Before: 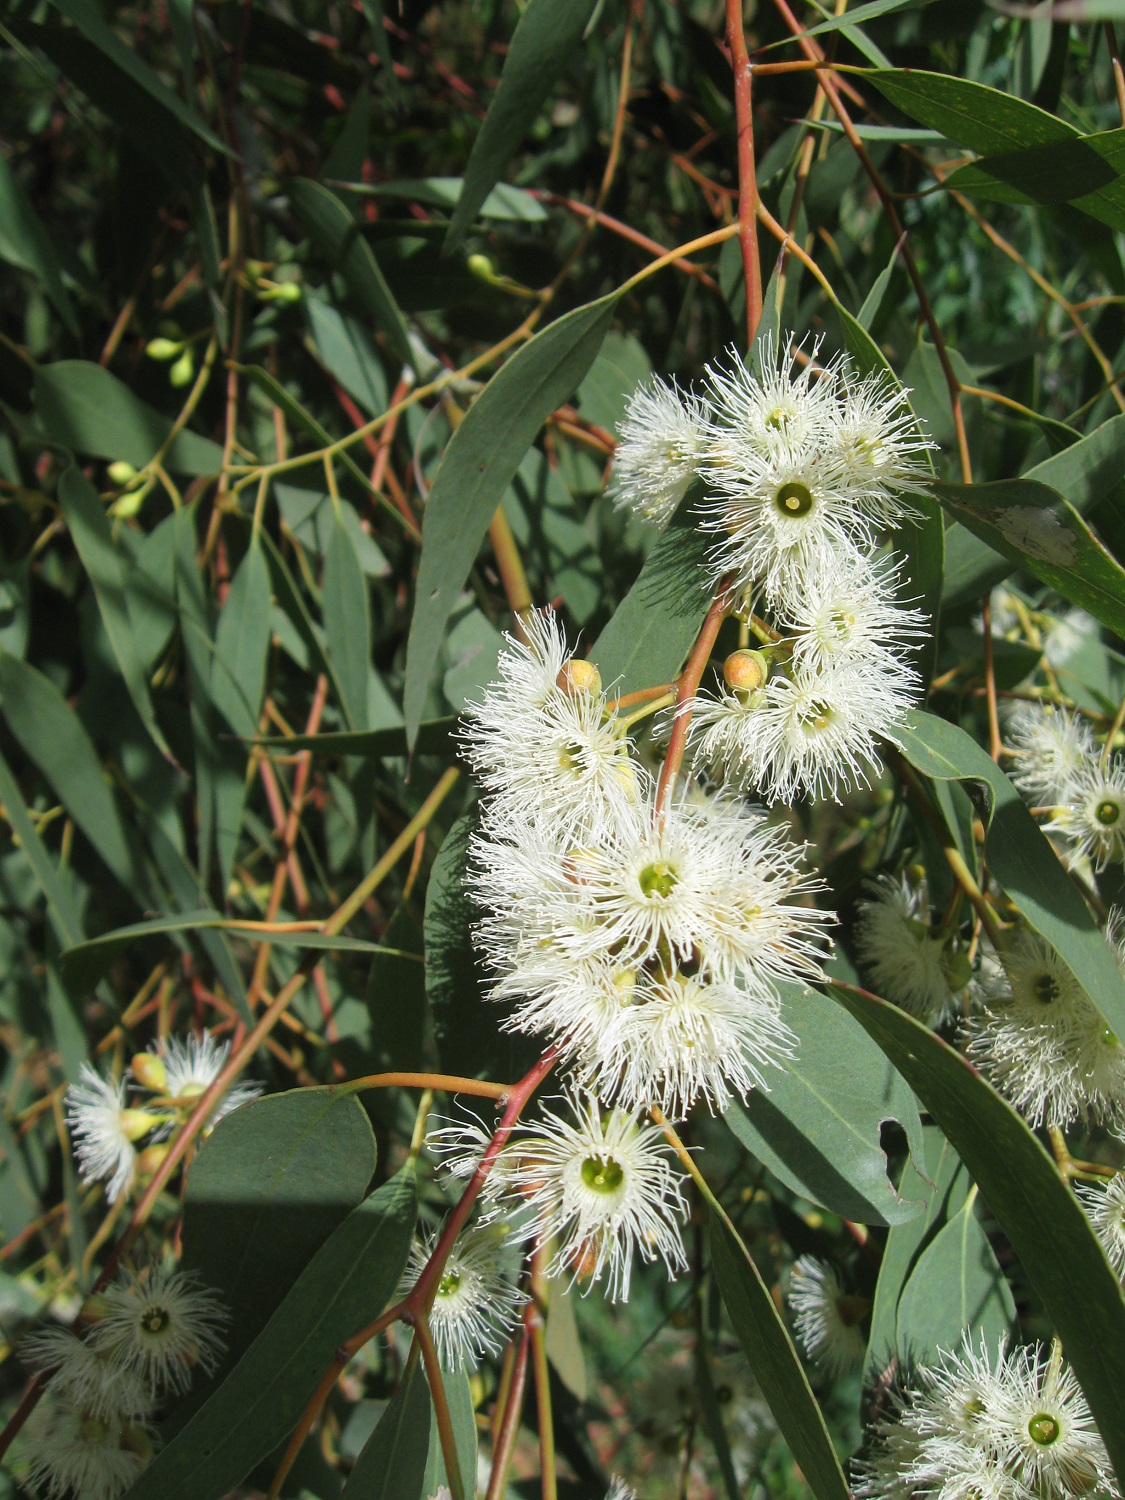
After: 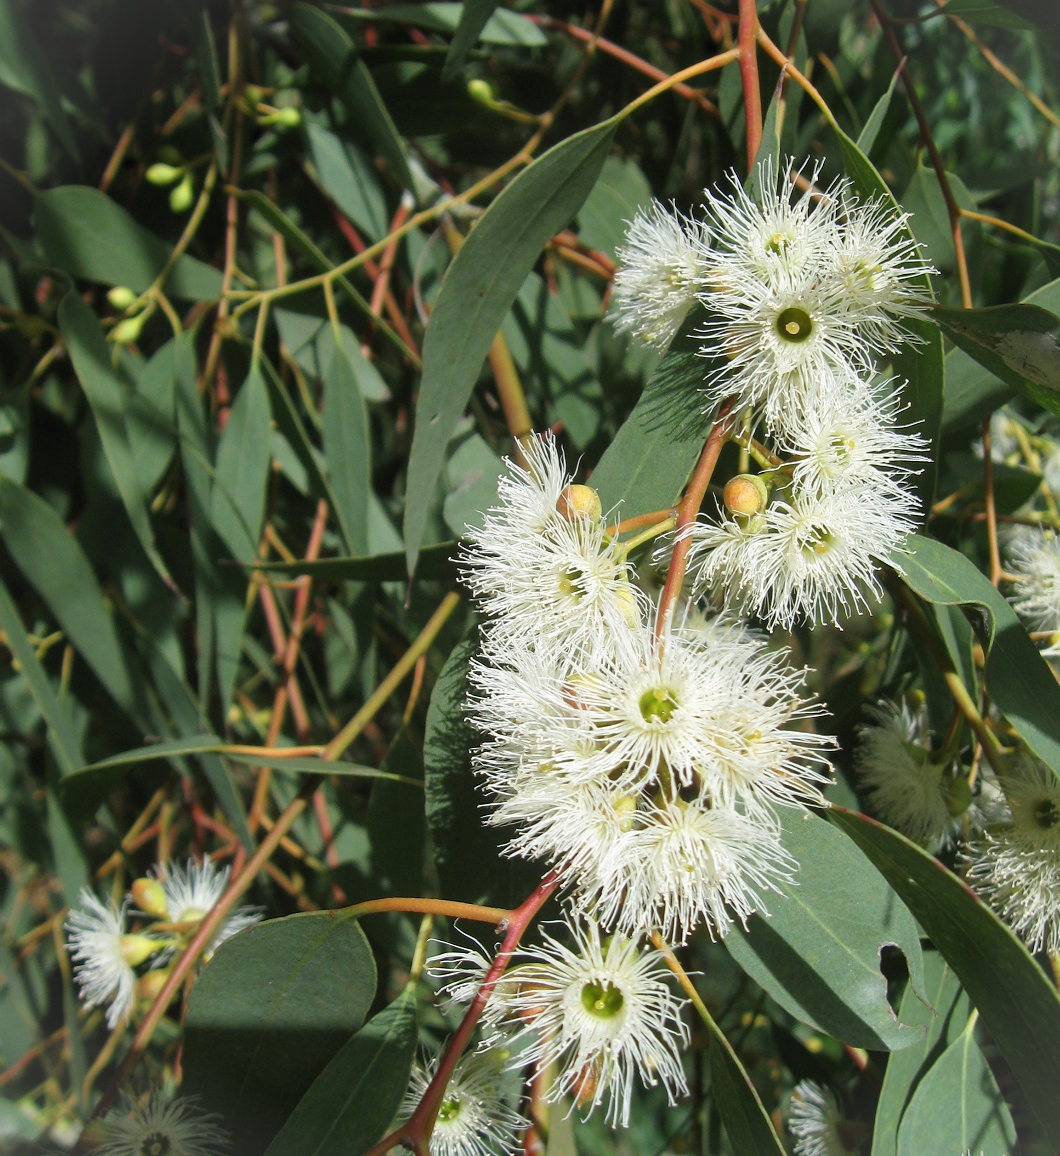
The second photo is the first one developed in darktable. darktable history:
vignetting: fall-off start 100%, brightness 0.05, saturation 0
crop and rotate: angle 0.03°, top 11.643%, right 5.651%, bottom 11.189%
